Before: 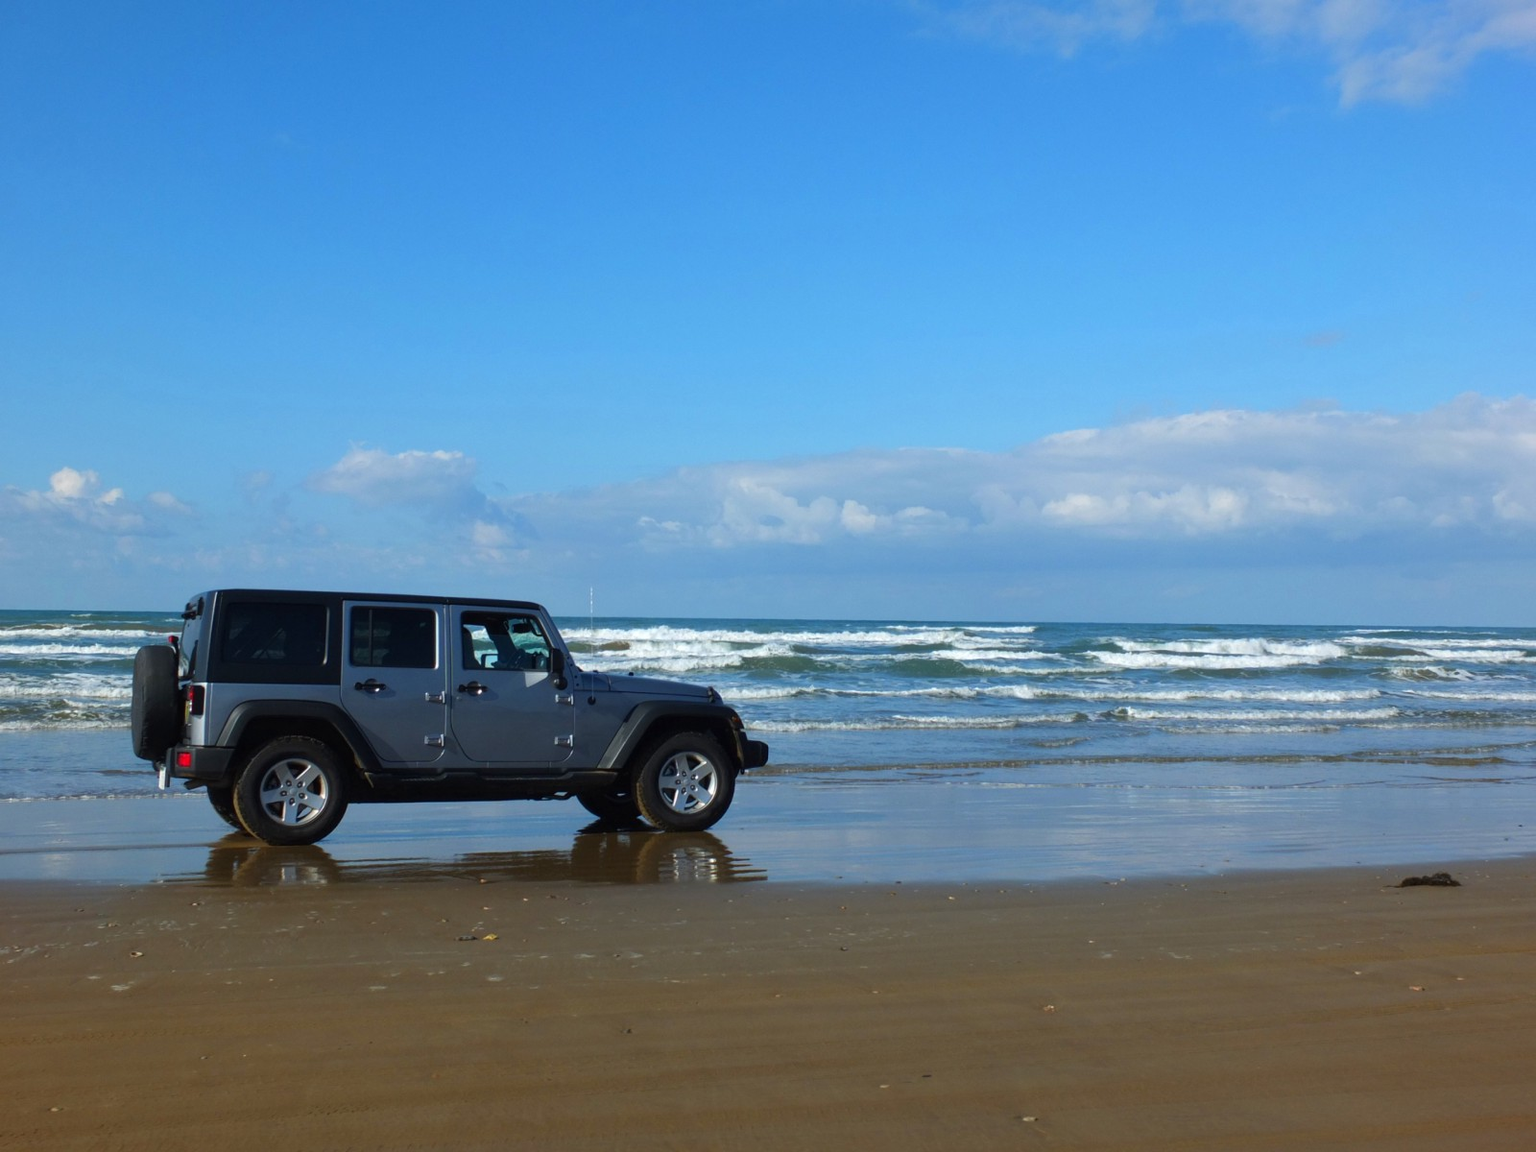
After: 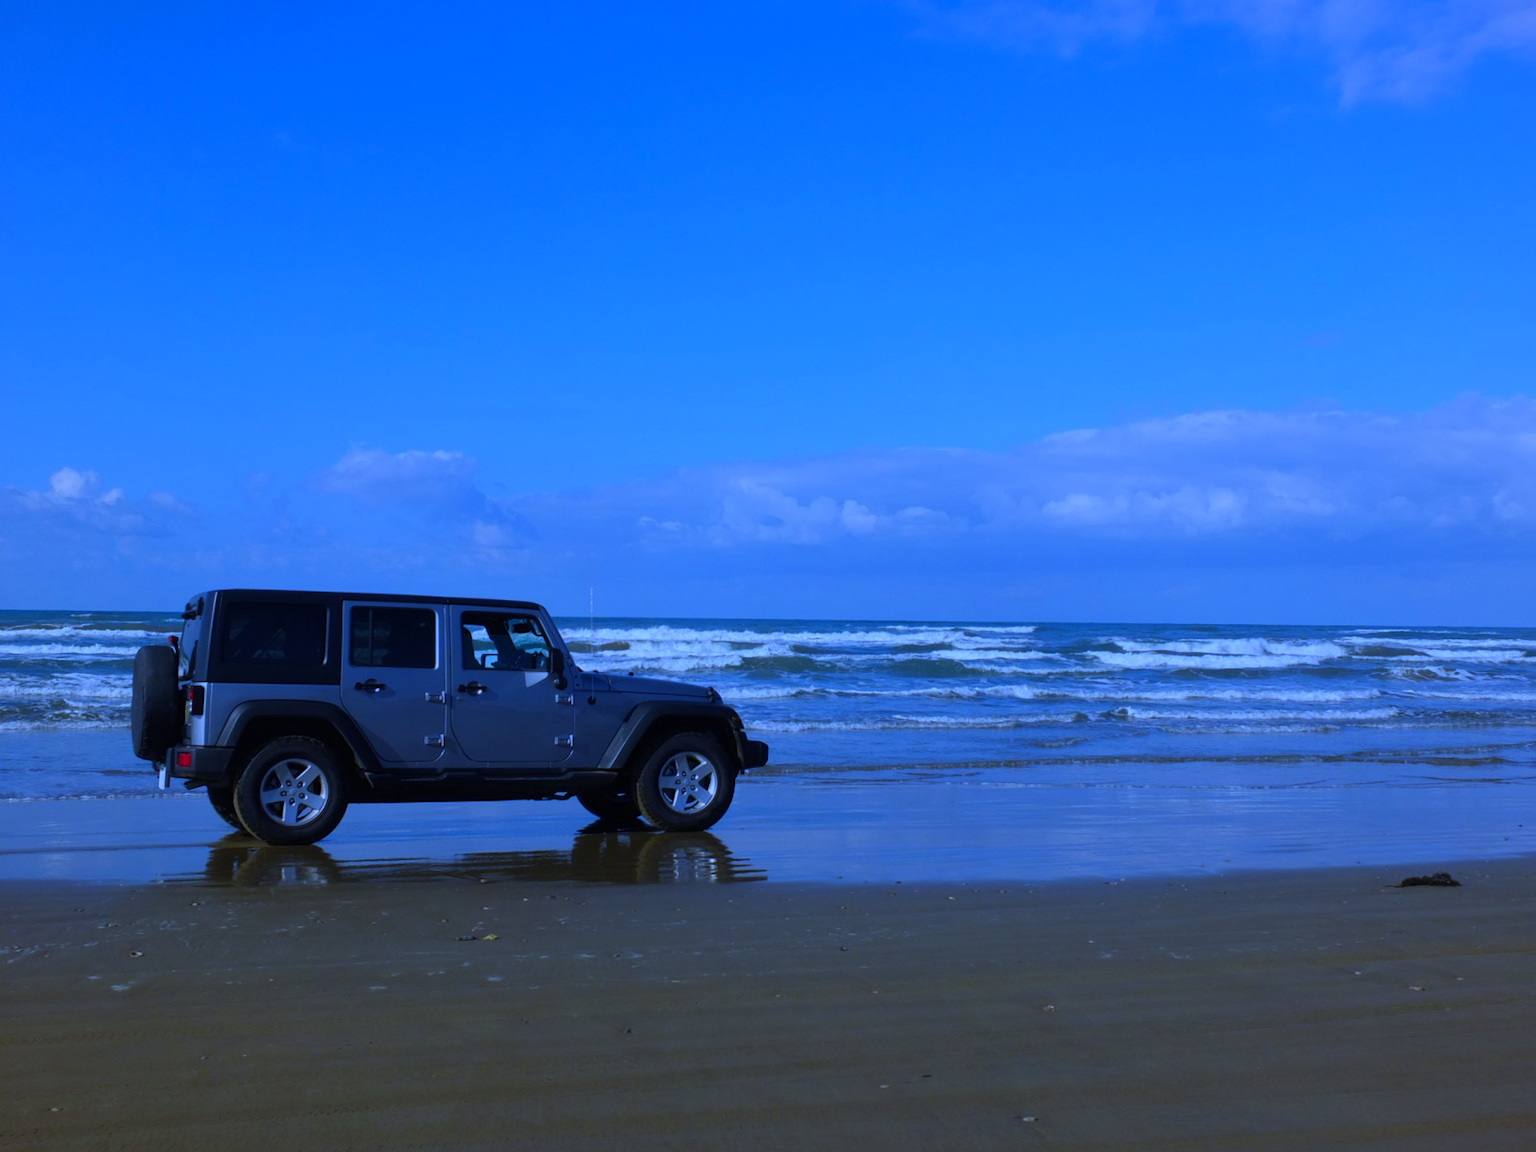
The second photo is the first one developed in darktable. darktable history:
white balance: red 0.766, blue 1.537
color calibration: output colorfulness [0, 0.315, 0, 0], x 0.341, y 0.355, temperature 5166 K
exposure: black level correction 0, exposure -0.766 EV, compensate highlight preservation false
